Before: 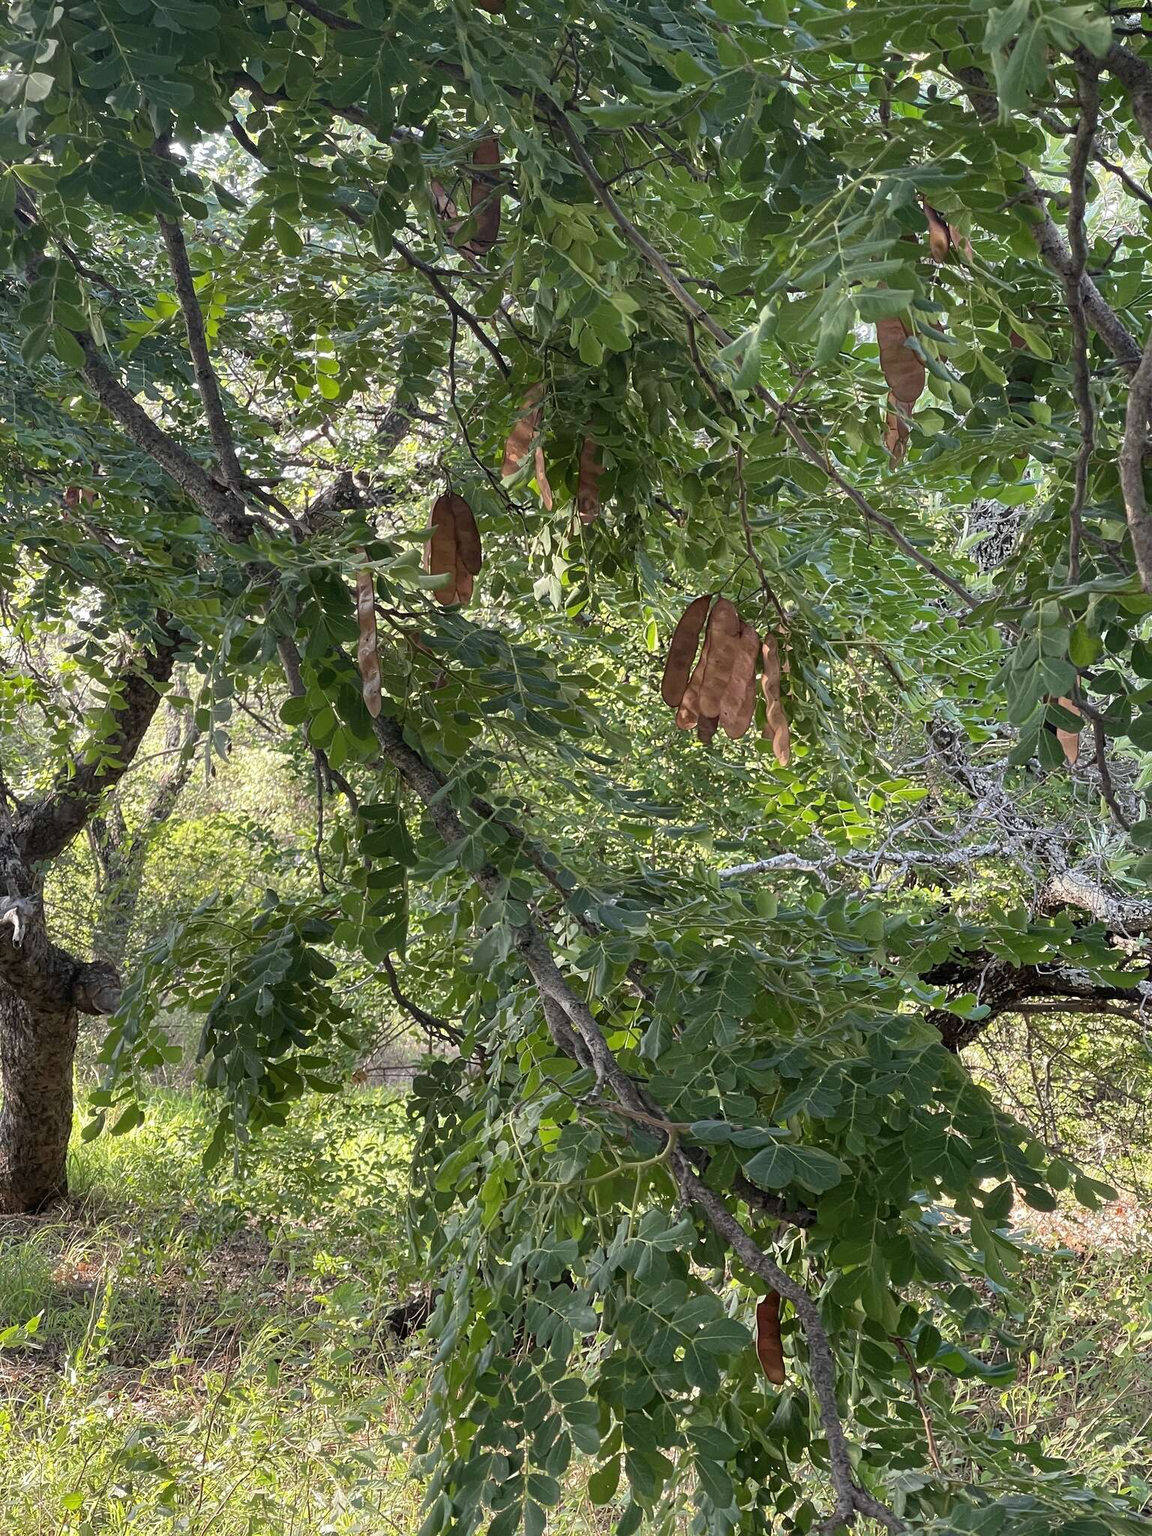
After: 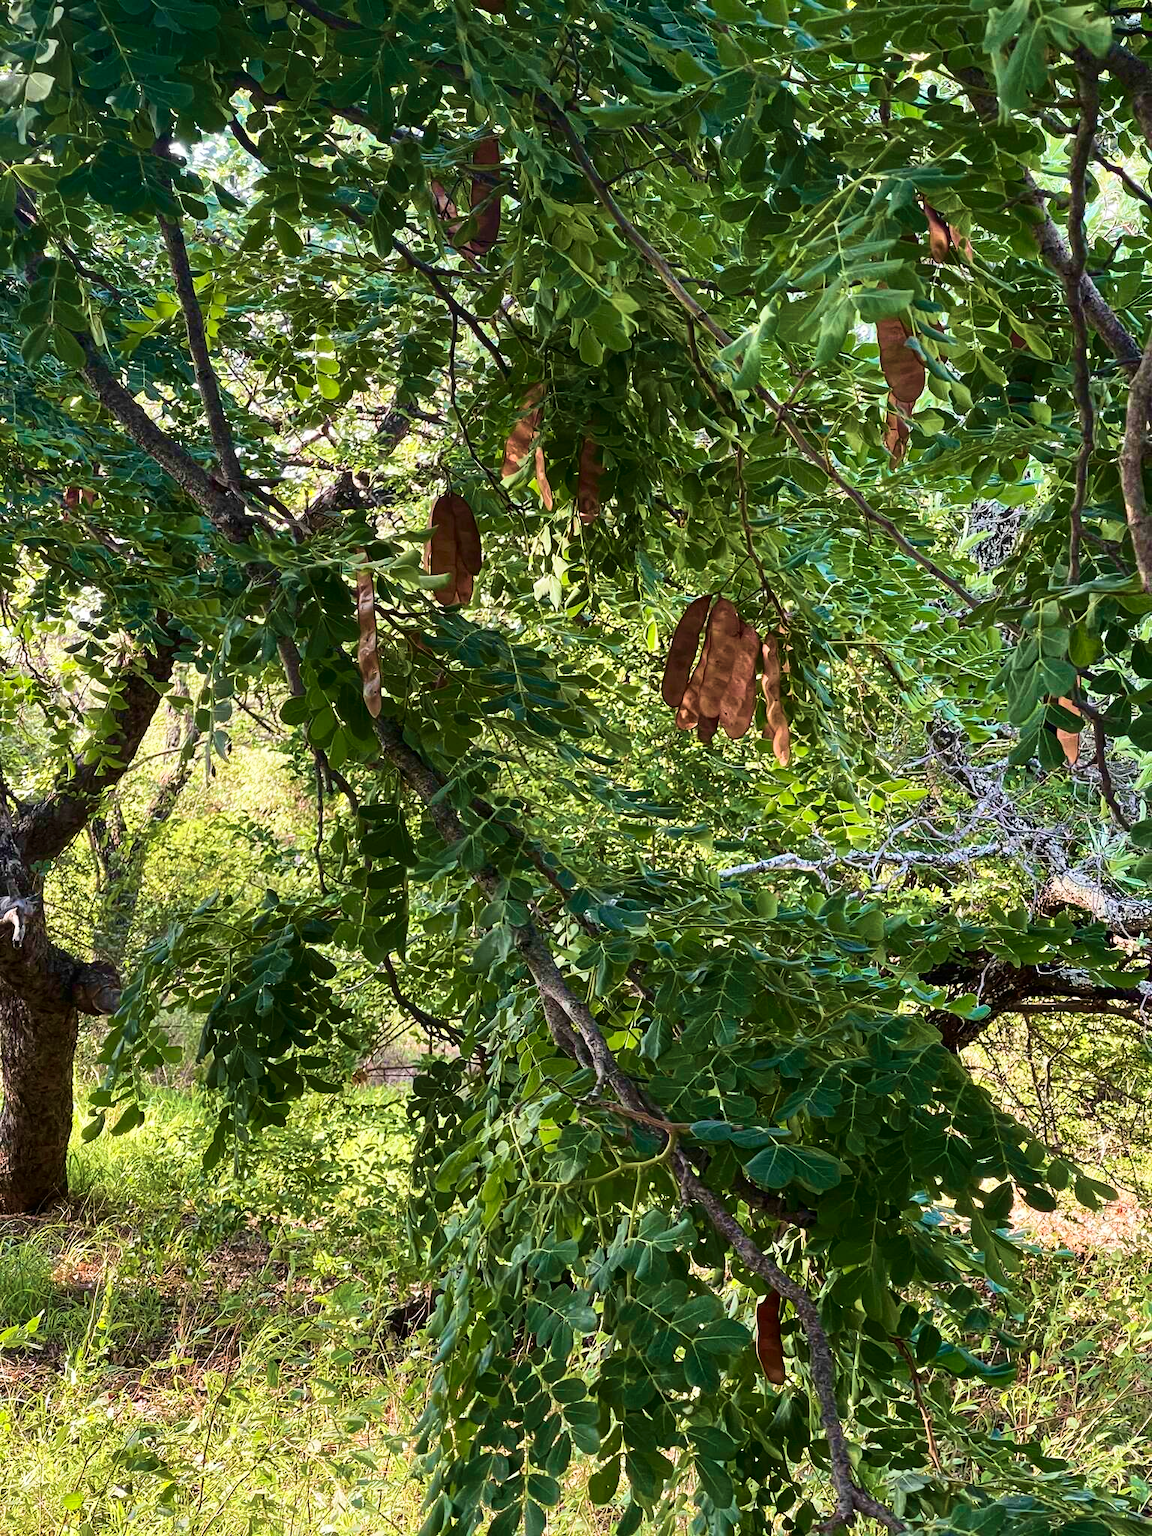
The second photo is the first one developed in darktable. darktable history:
contrast brightness saturation: contrast 0.28
velvia: strength 75%
white balance: emerald 1
